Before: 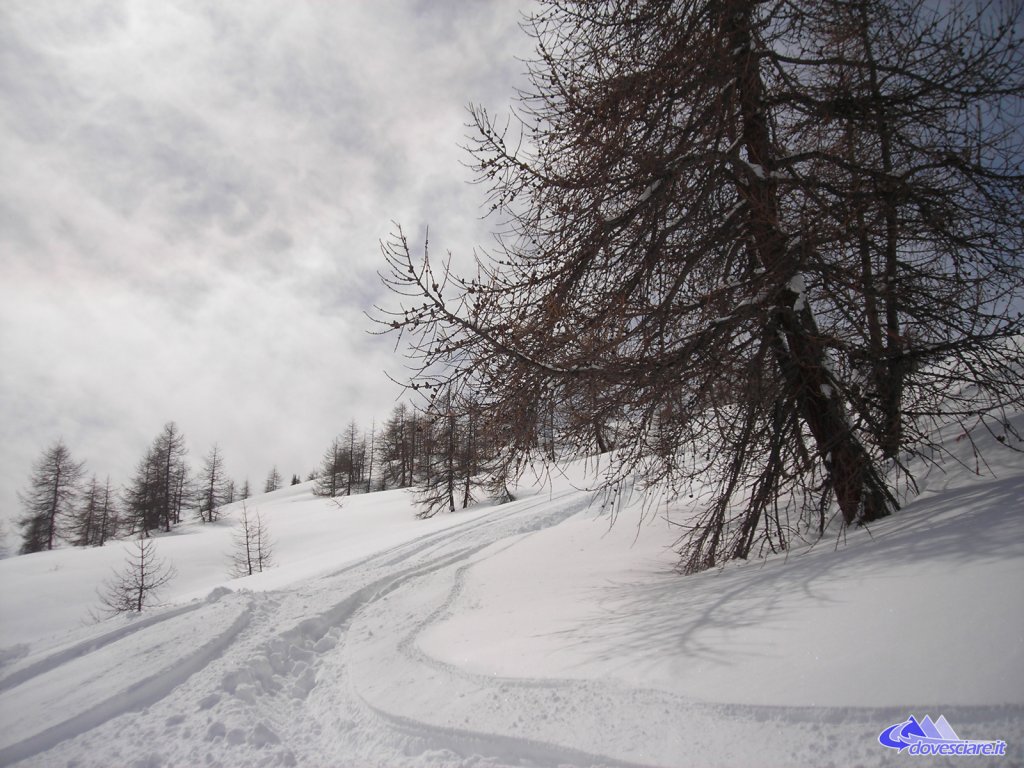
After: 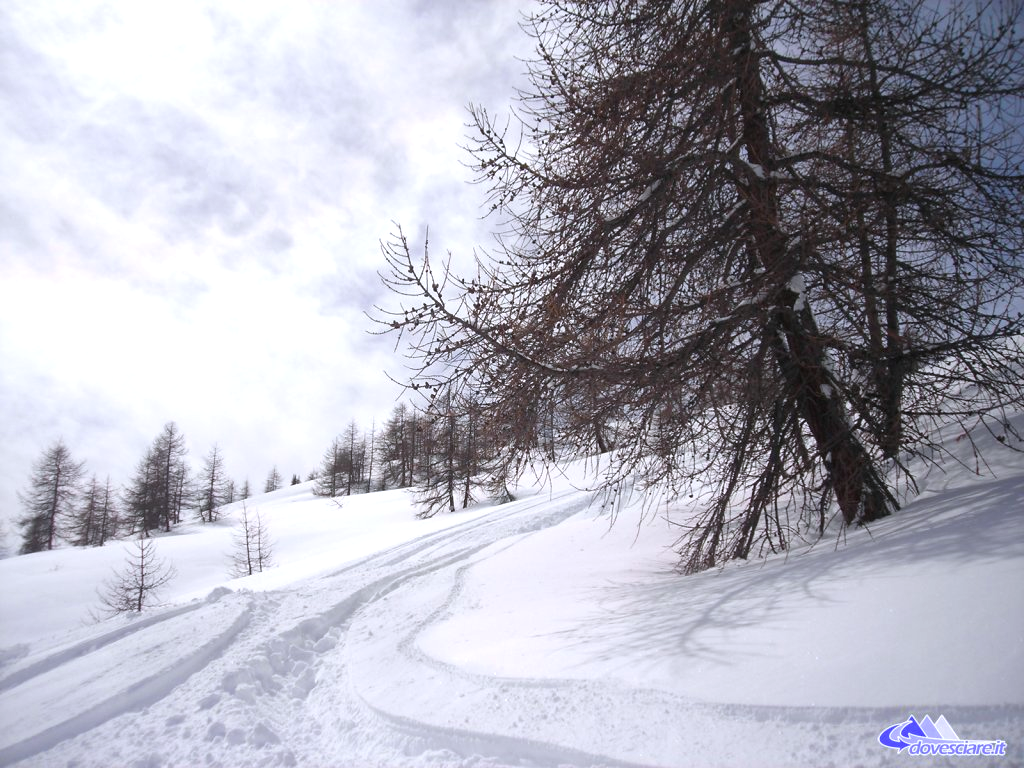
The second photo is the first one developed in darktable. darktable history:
exposure: exposure 0.556 EV, compensate highlight preservation false
color calibration: illuminant as shot in camera, x 0.358, y 0.373, temperature 4628.91 K
